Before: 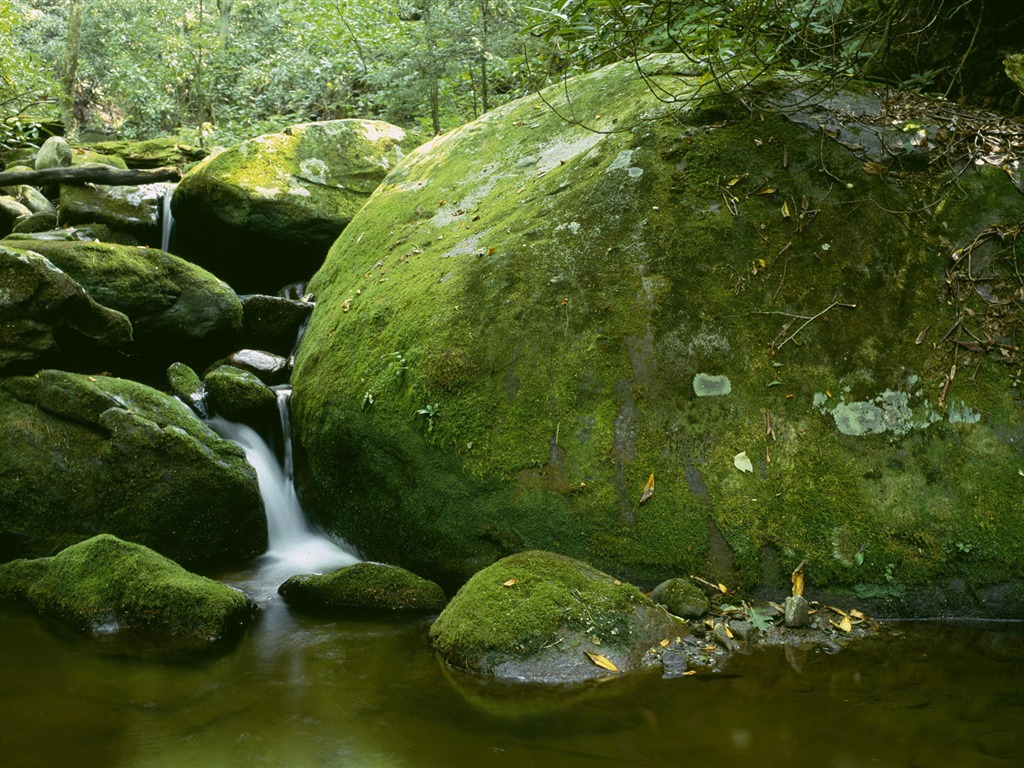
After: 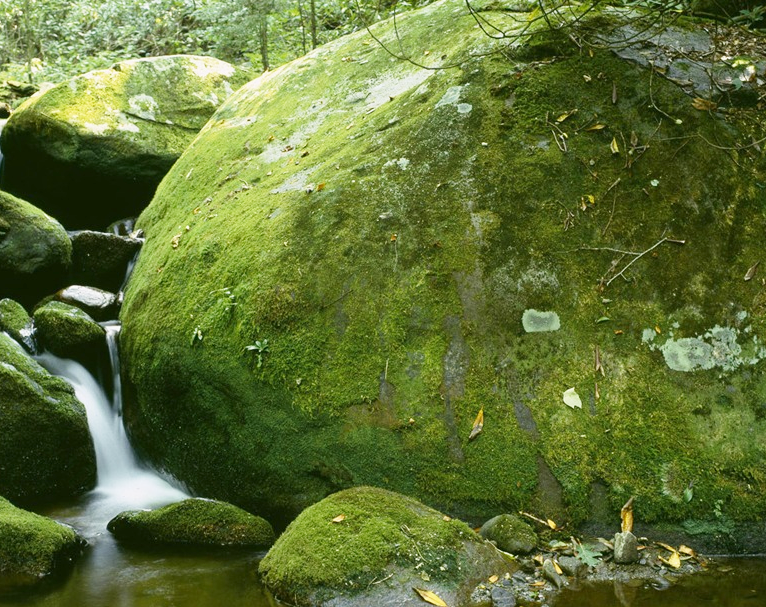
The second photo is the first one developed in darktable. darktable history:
crop: left 16.757%, top 8.441%, right 8.365%, bottom 12.413%
base curve: curves: ch0 [(0, 0) (0.204, 0.334) (0.55, 0.733) (1, 1)], preserve colors none
